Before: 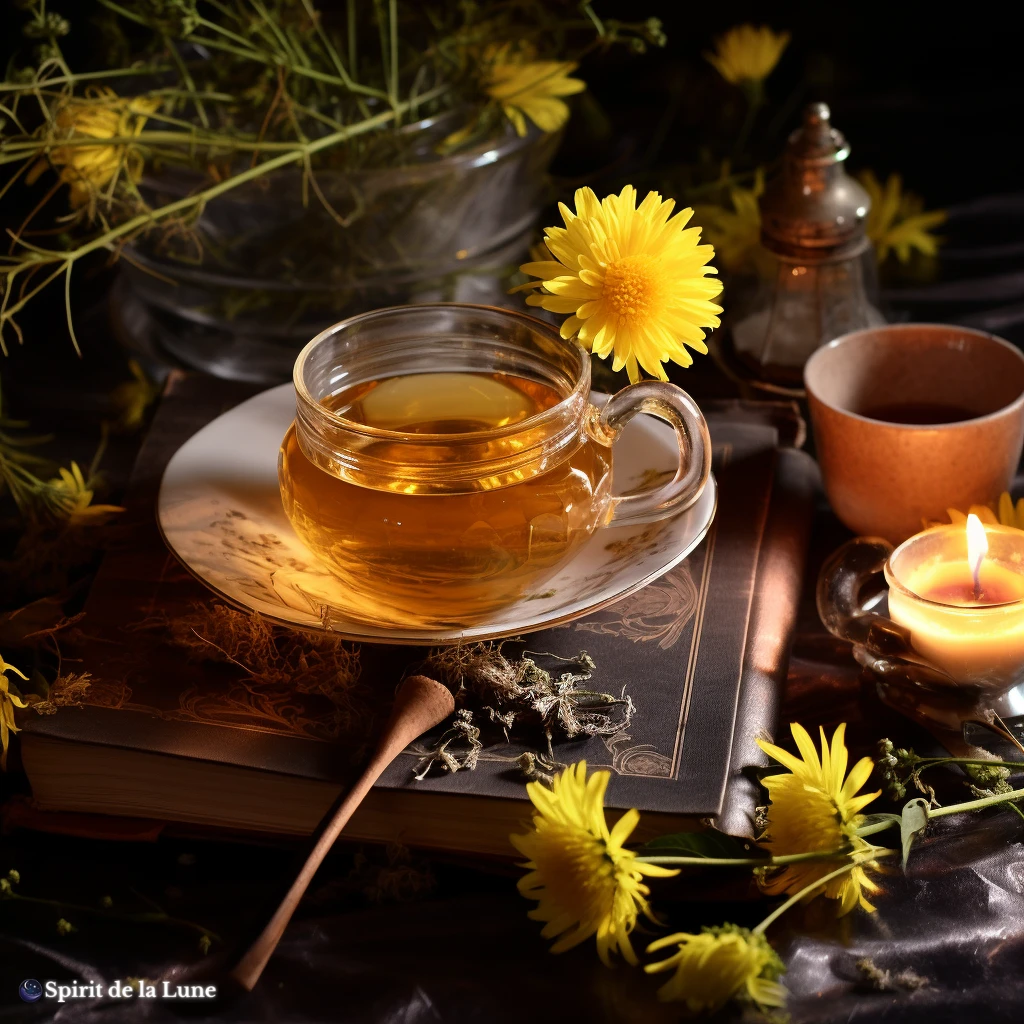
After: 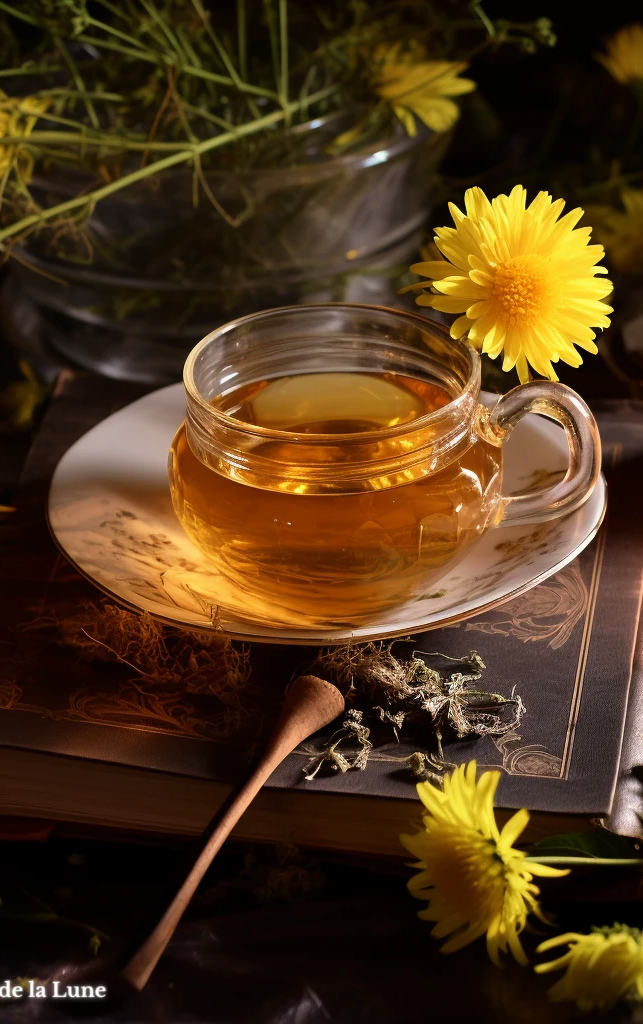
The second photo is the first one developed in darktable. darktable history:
base curve: preserve colors none
crop: left 10.778%, right 26.41%
velvia: on, module defaults
